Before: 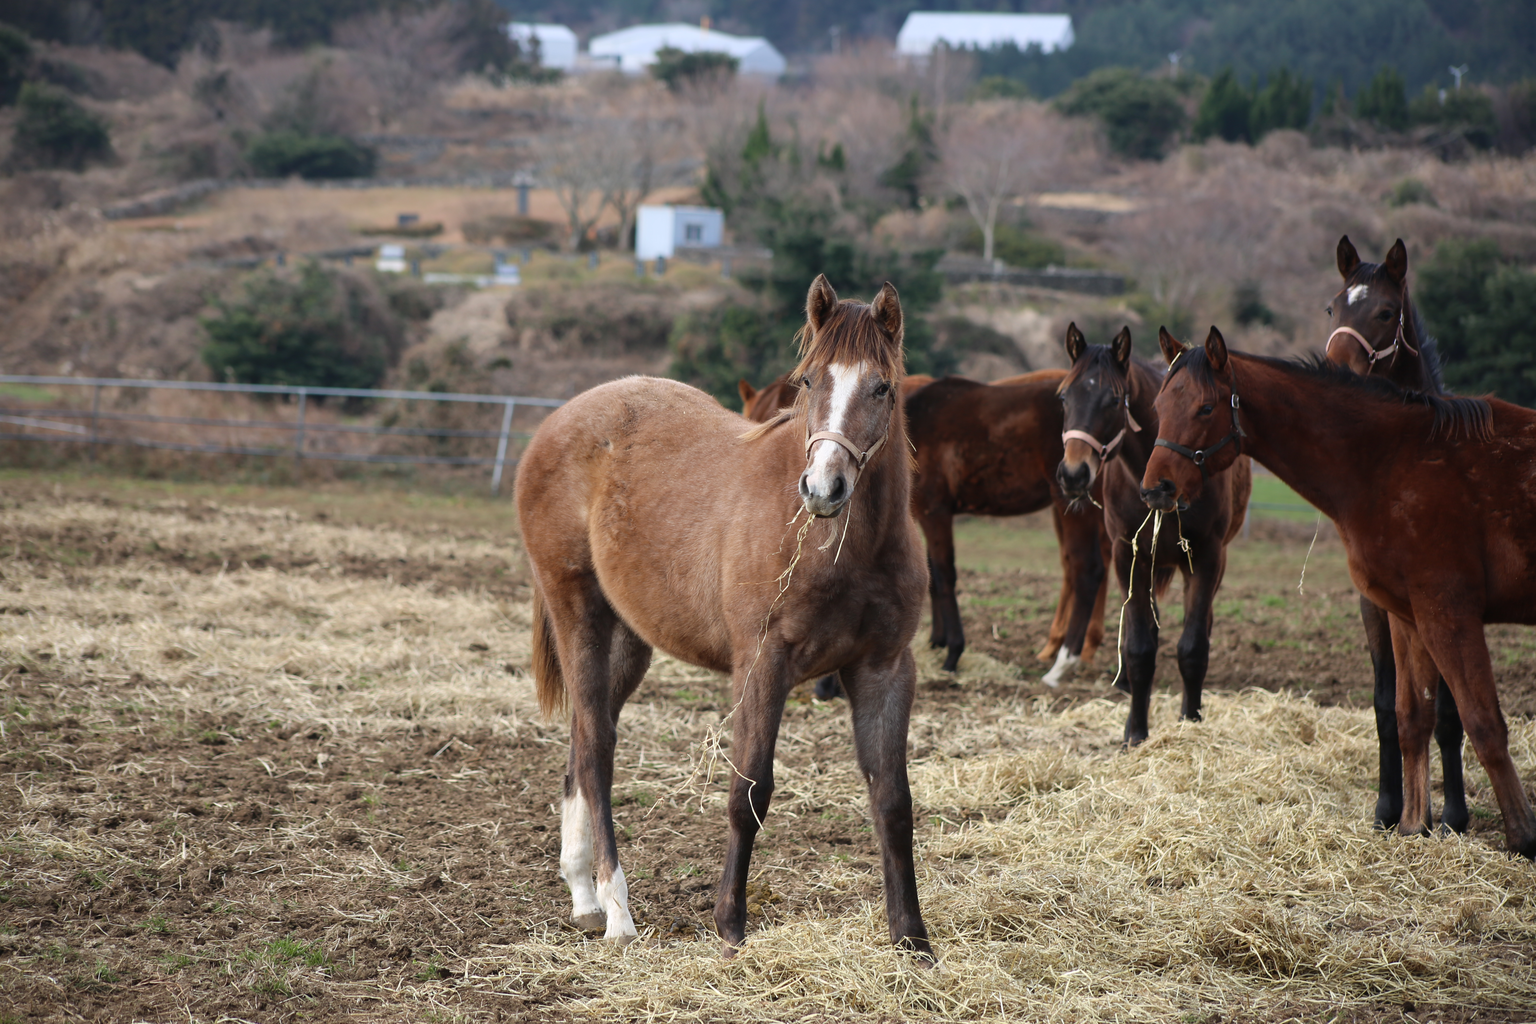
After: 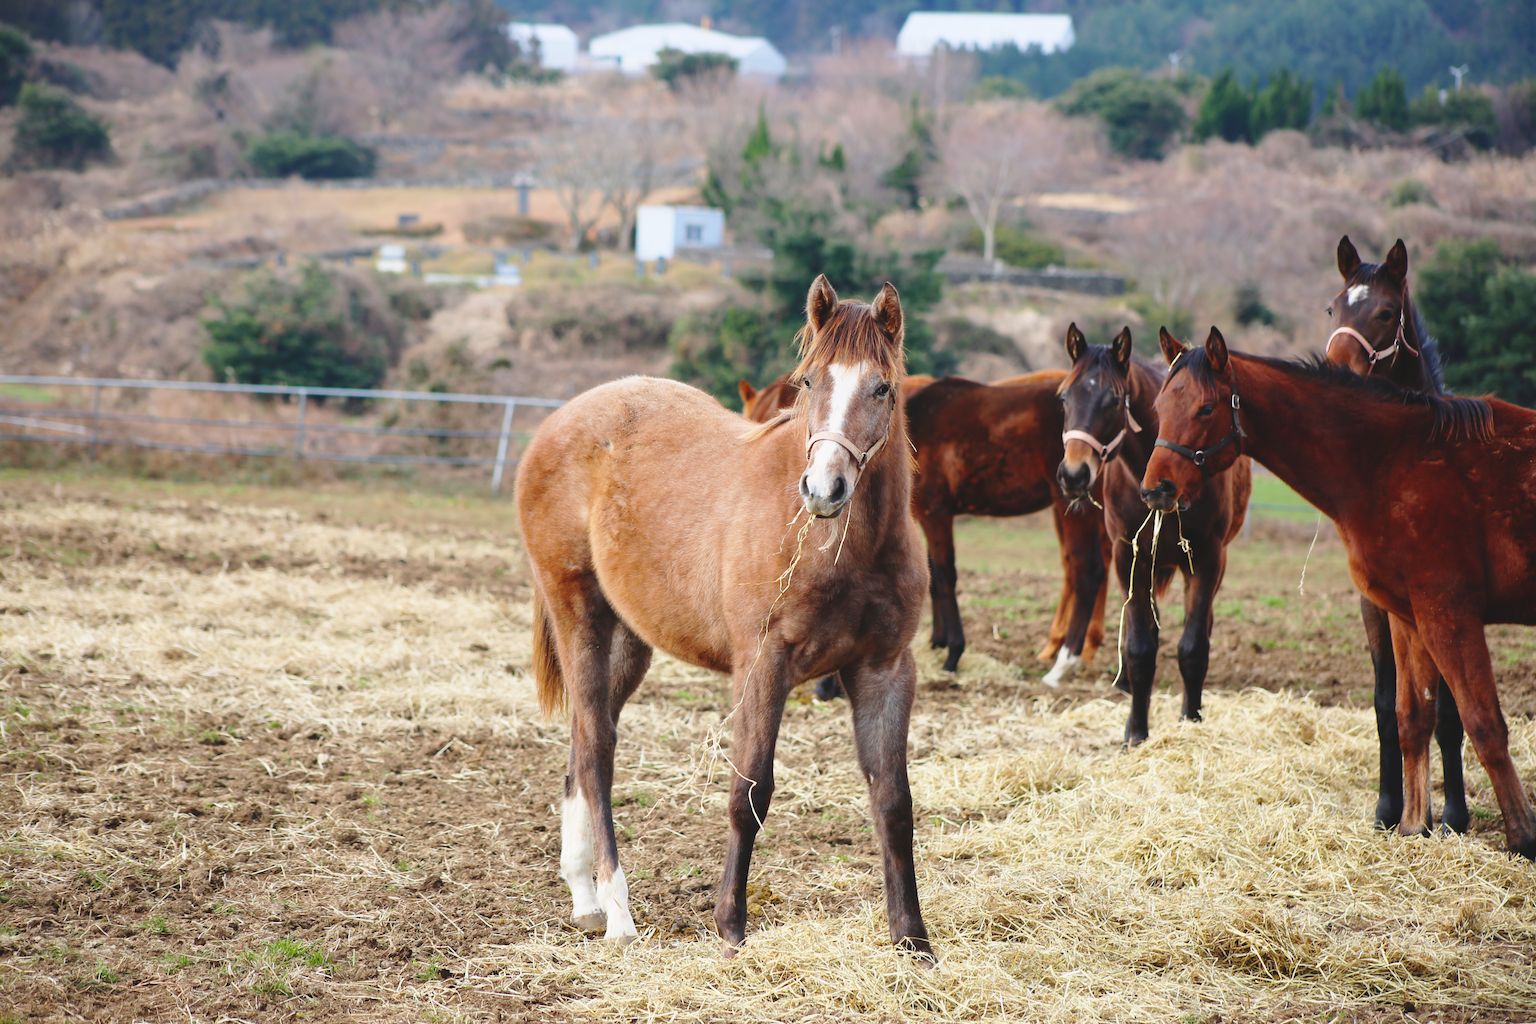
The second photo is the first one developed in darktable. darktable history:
base curve: curves: ch0 [(0, 0) (0.028, 0.03) (0.121, 0.232) (0.46, 0.748) (0.859, 0.968) (1, 1)], preserve colors none
lowpass: radius 0.1, contrast 0.85, saturation 1.1, unbound 0
